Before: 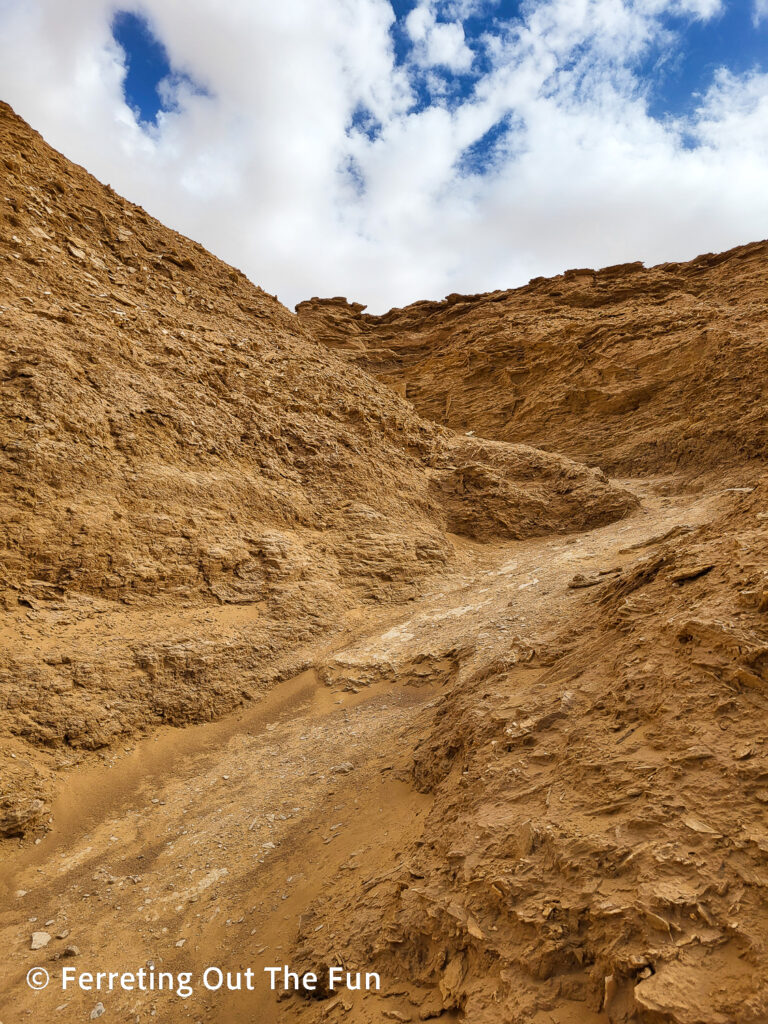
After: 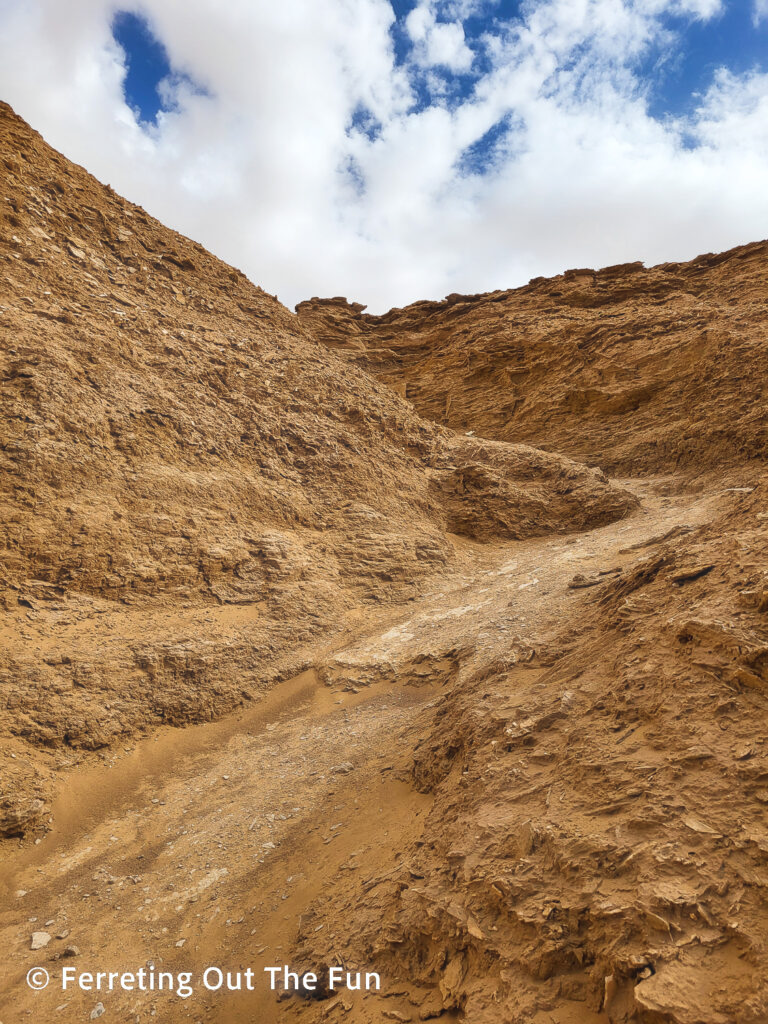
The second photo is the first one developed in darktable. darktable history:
haze removal: strength -0.107, compatibility mode true, adaptive false
